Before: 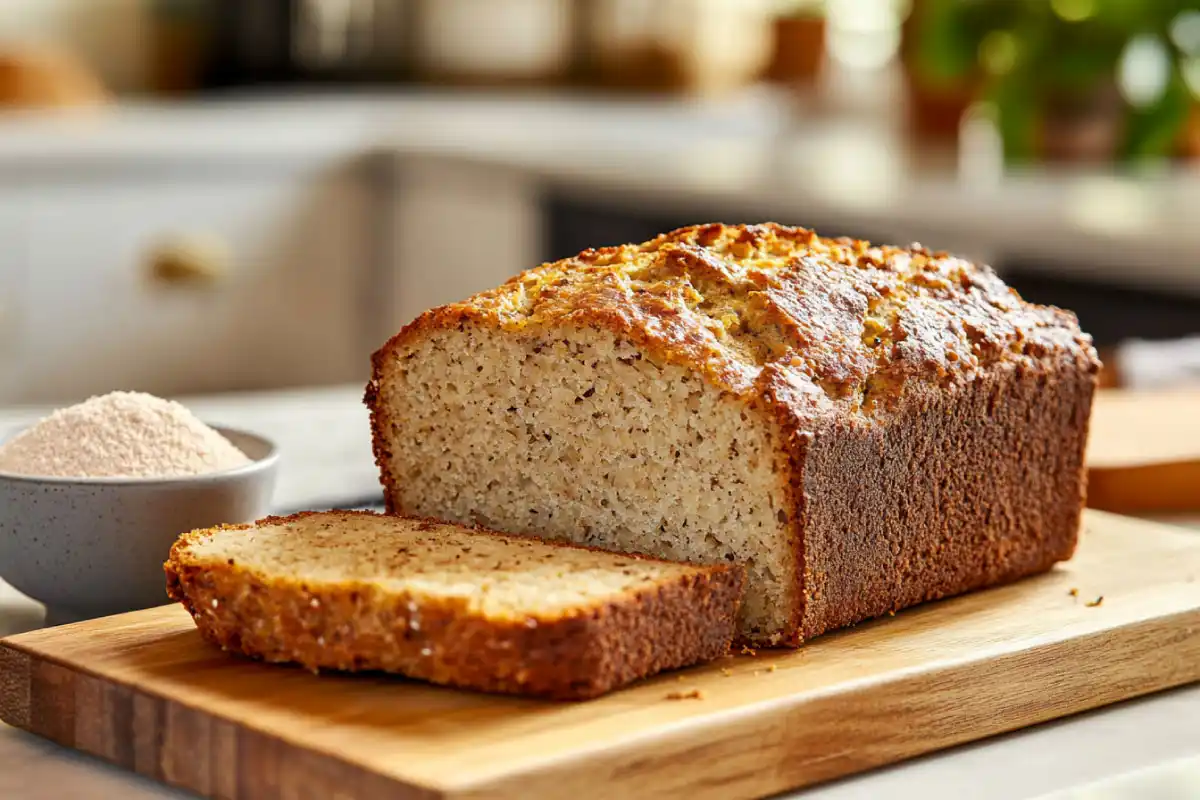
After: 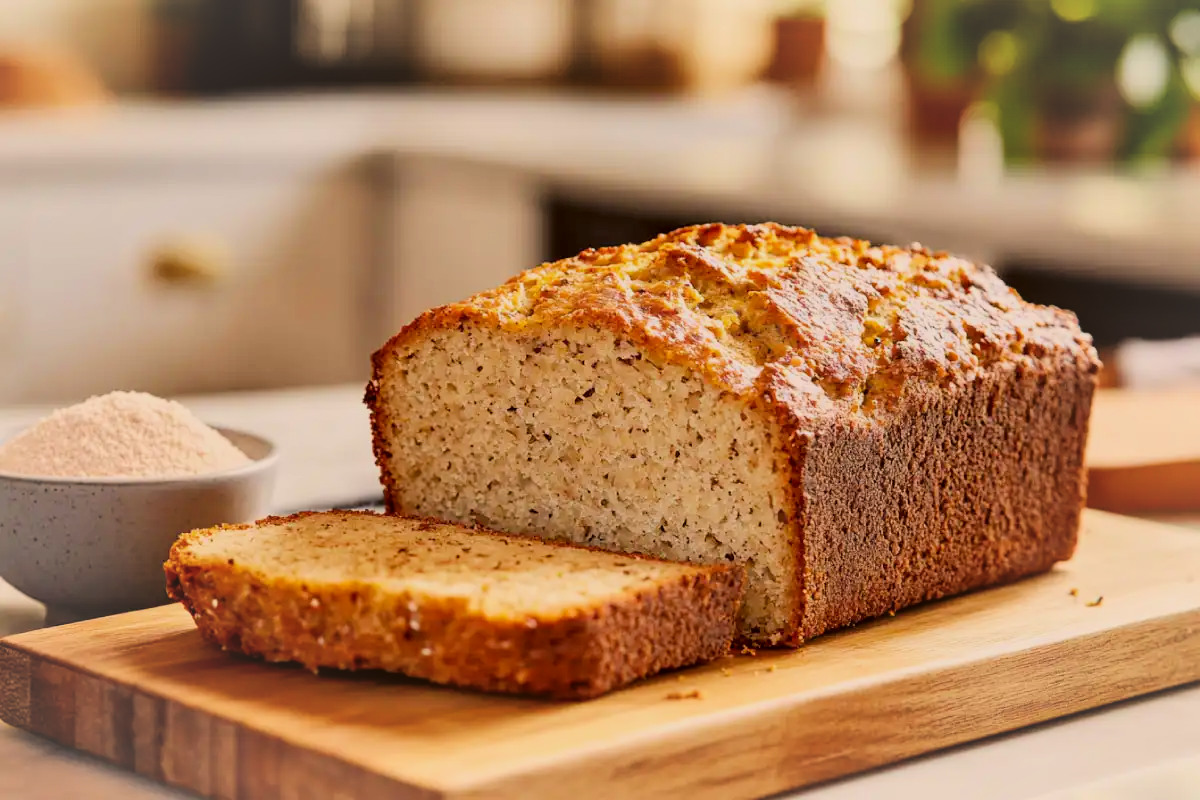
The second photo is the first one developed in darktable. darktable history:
vignetting: fall-off start 67.91%, fall-off radius 66.83%, brightness 0.044, saturation 0.003, automatic ratio true, unbound false
color correction: highlights a* 6.77, highlights b* 8.01, shadows a* 6.55, shadows b* 7.39, saturation 0.918
filmic rgb: black relative exposure -7.08 EV, white relative exposure 5.37 EV, hardness 3.02, color science v6 (2022)
tone equalizer: on, module defaults
color balance rgb: highlights gain › chroma 0.139%, highlights gain › hue 329.74°, linear chroma grading › global chroma 15.041%, perceptual saturation grading › global saturation -12.409%, perceptual brilliance grading › global brilliance 11.124%
